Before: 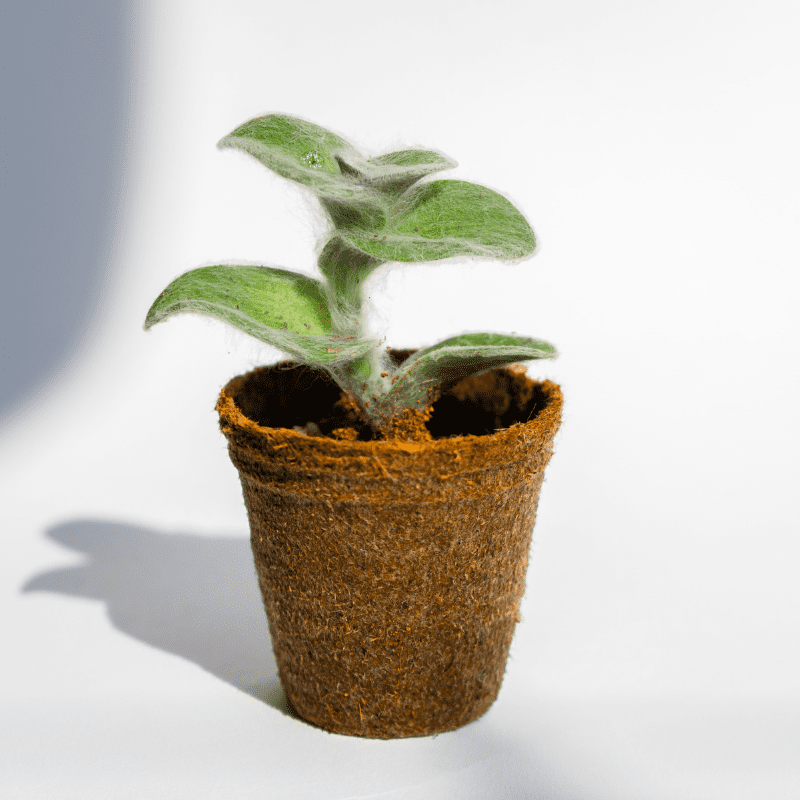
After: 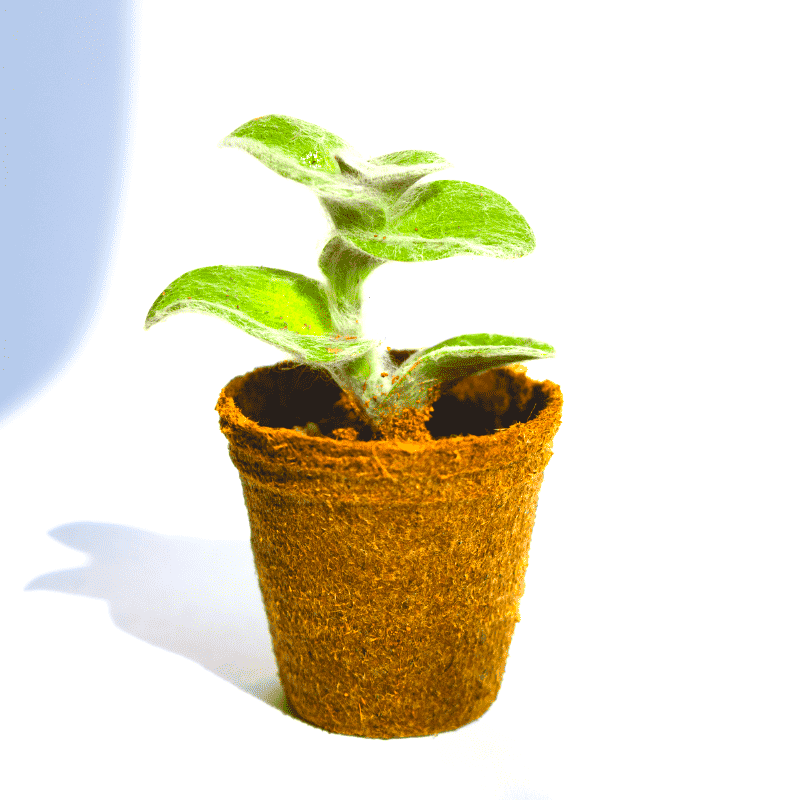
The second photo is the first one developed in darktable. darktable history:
exposure: black level correction -0.005, exposure 1 EV, compensate highlight preservation false
color balance rgb: linear chroma grading › global chroma 23.15%, perceptual saturation grading › global saturation 28.7%, perceptual saturation grading › mid-tones 12.04%, perceptual saturation grading › shadows 10.19%, global vibrance 22.22%
